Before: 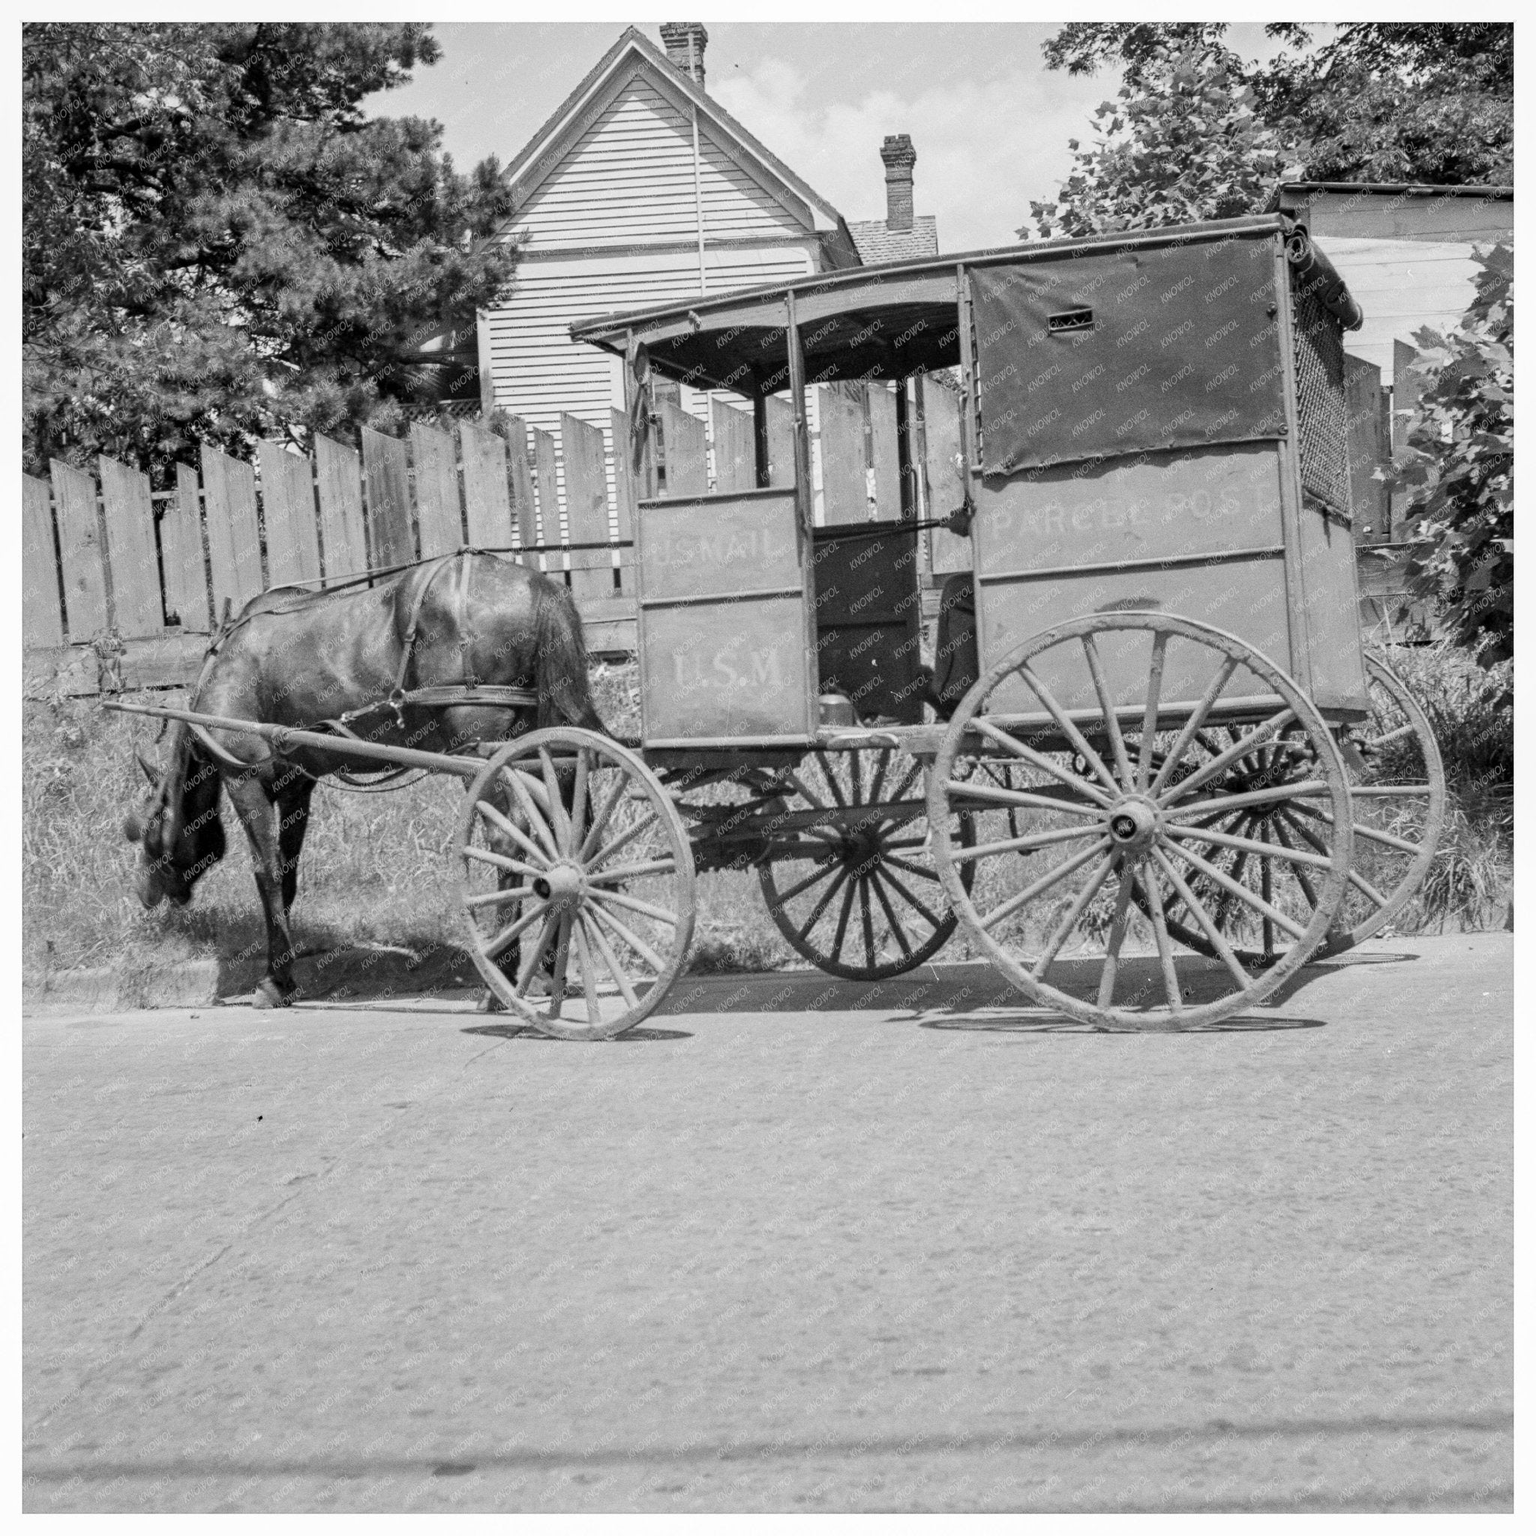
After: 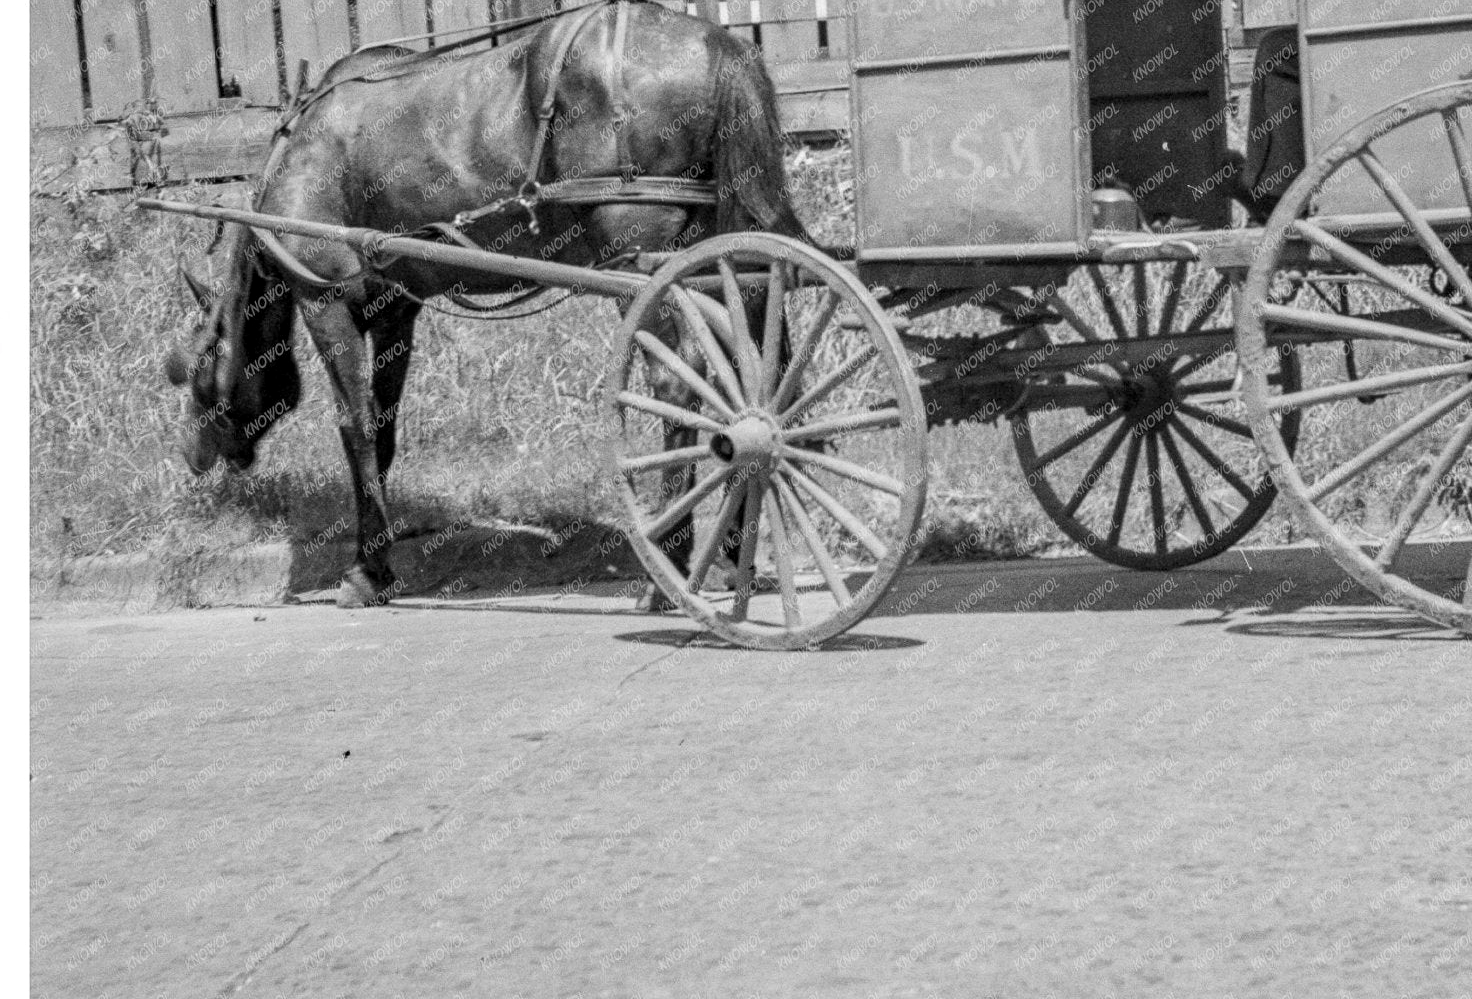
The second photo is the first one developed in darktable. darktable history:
local contrast: on, module defaults
crop: top 36.004%, right 28.113%, bottom 15.181%
